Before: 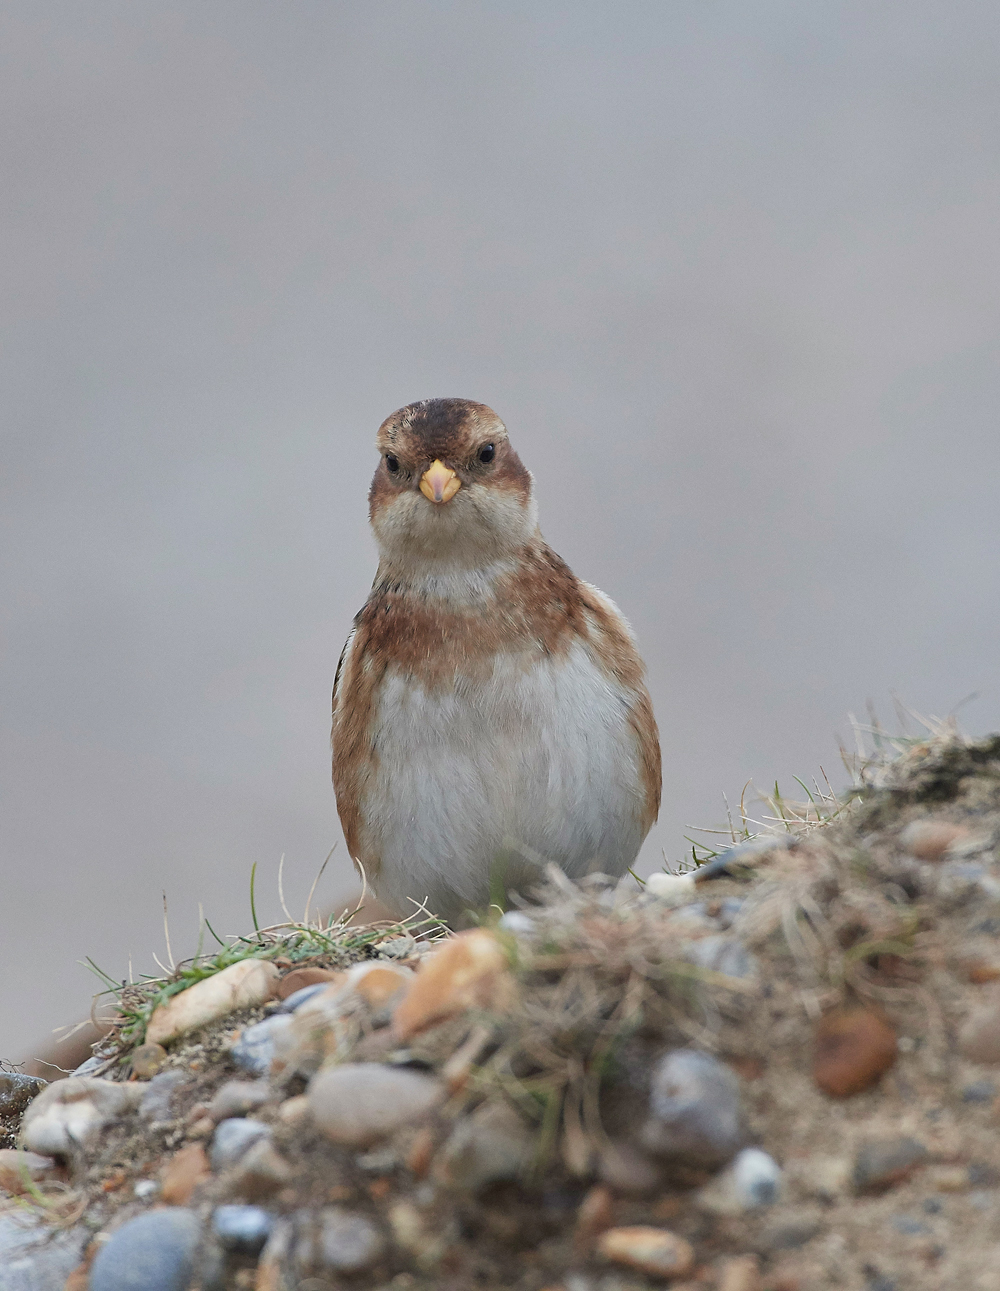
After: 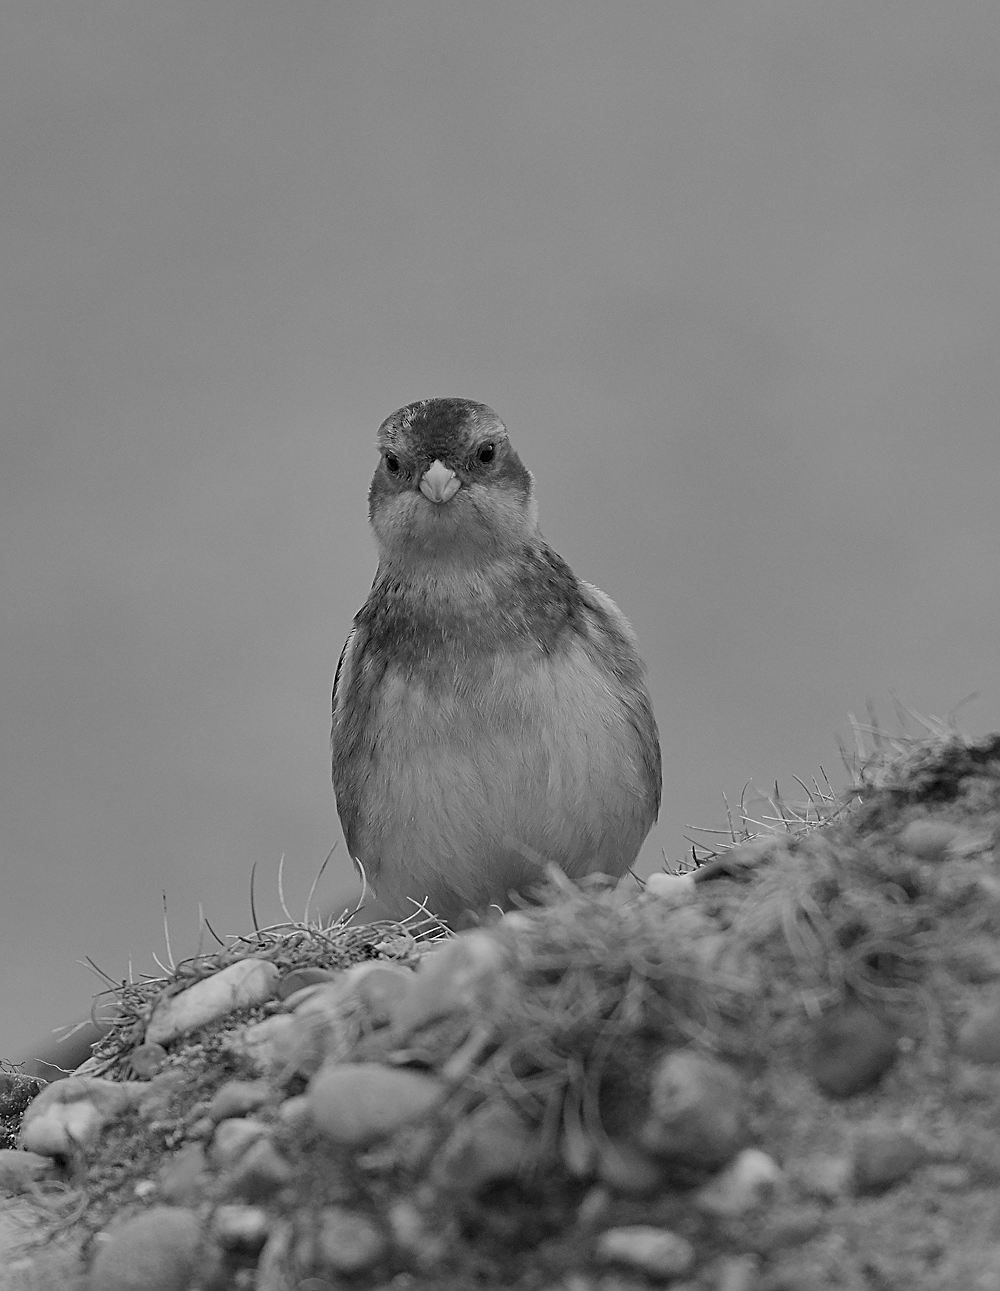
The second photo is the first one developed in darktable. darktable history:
tone equalizer: on, module defaults
white balance: red 0.988, blue 1.017
color correction: highlights a* -6.69, highlights b* 0.49
sharpen: on, module defaults
color balance rgb: shadows lift › luminance -7.7%, shadows lift › chroma 2.13%, shadows lift › hue 165.27°, power › luminance -7.77%, power › chroma 1.34%, power › hue 330.55°, highlights gain › luminance -33.33%, highlights gain › chroma 5.68%, highlights gain › hue 217.2°, global offset › luminance -0.33%, global offset › chroma 0.11%, global offset › hue 165.27°, perceptual saturation grading › global saturation 27.72%, perceptual saturation grading › highlights -25%, perceptual saturation grading › mid-tones 25%, perceptual saturation grading › shadows 50%
monochrome: on, module defaults
shadows and highlights: shadows 32.83, highlights -47.7, soften with gaussian
